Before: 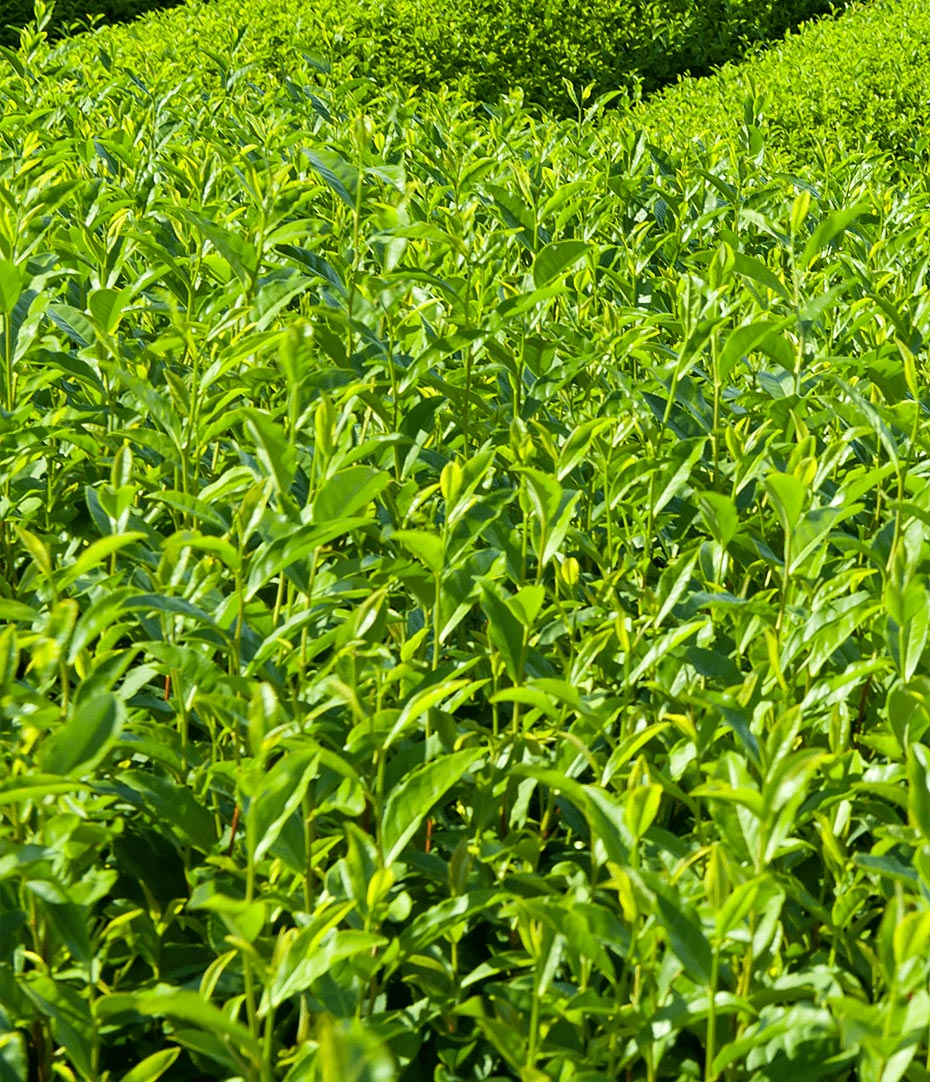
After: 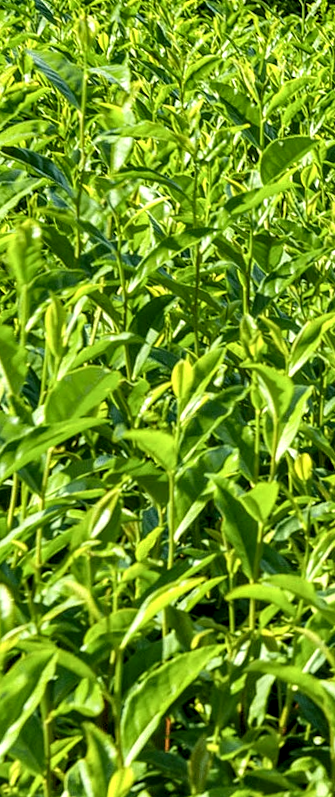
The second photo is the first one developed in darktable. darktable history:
crop and rotate: left 29.476%, top 10.214%, right 35.32%, bottom 17.333%
local contrast: detail 160%
rotate and perspective: rotation -1.24°, automatic cropping off
